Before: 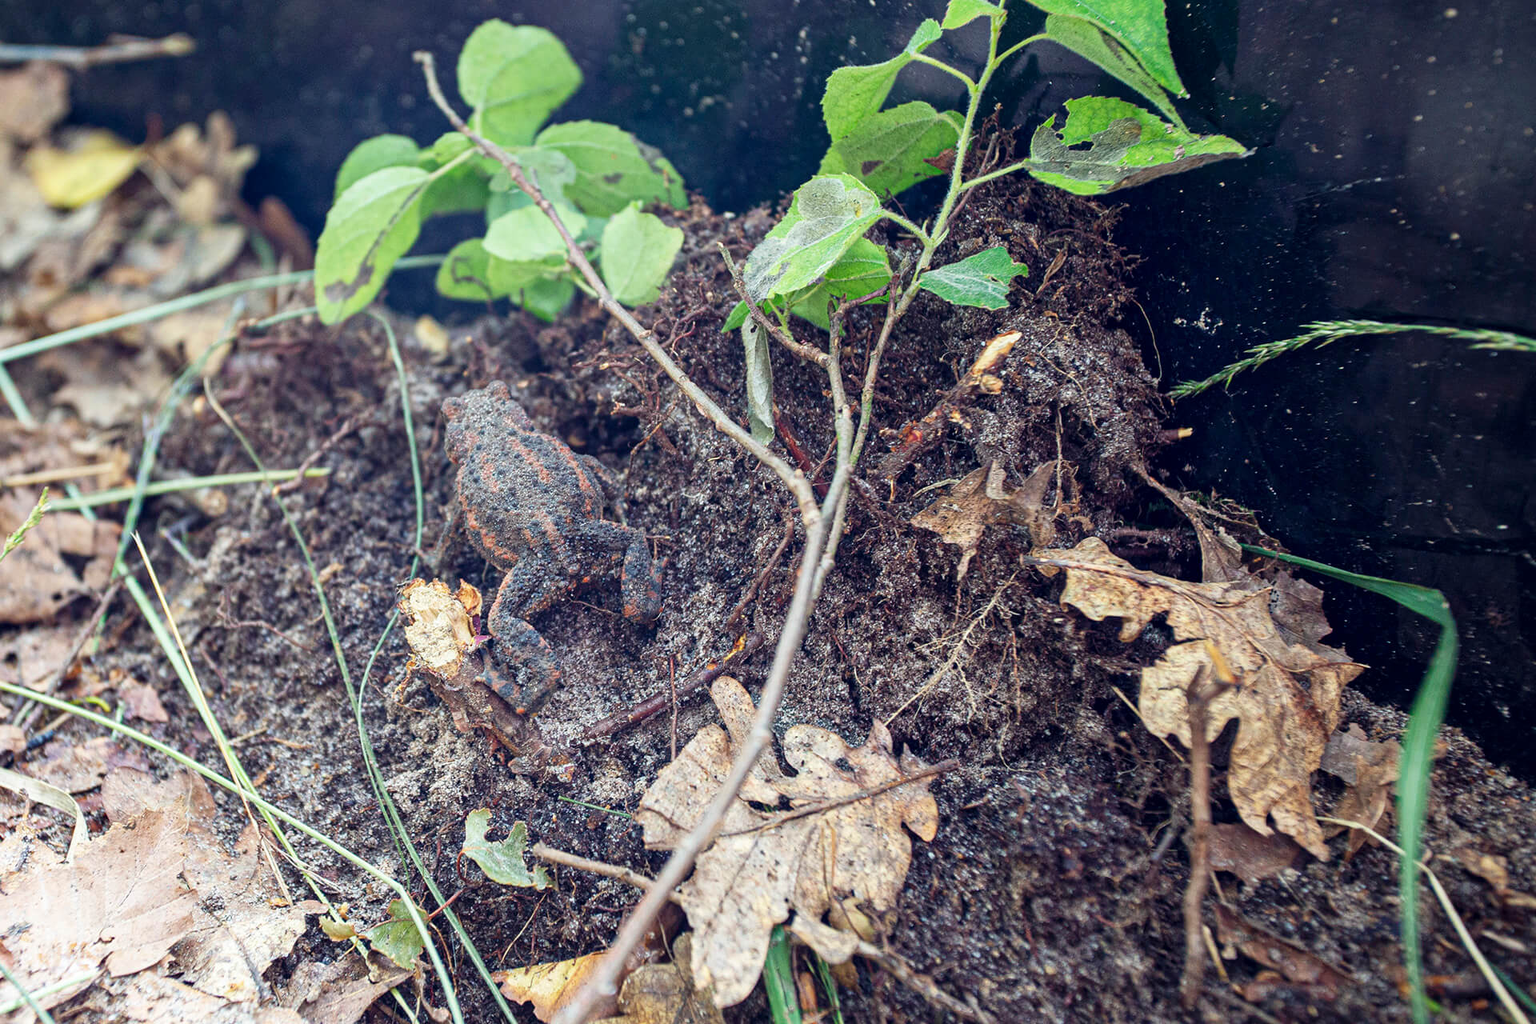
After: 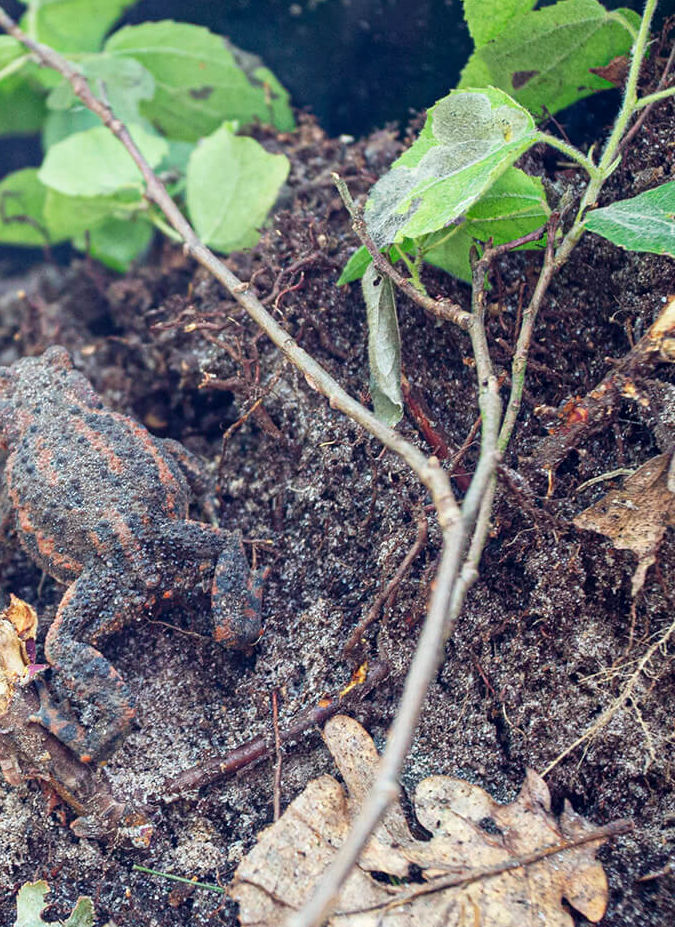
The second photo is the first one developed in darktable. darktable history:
crop and rotate: left 29.476%, top 10.214%, right 35.32%, bottom 17.333%
white balance: emerald 1
